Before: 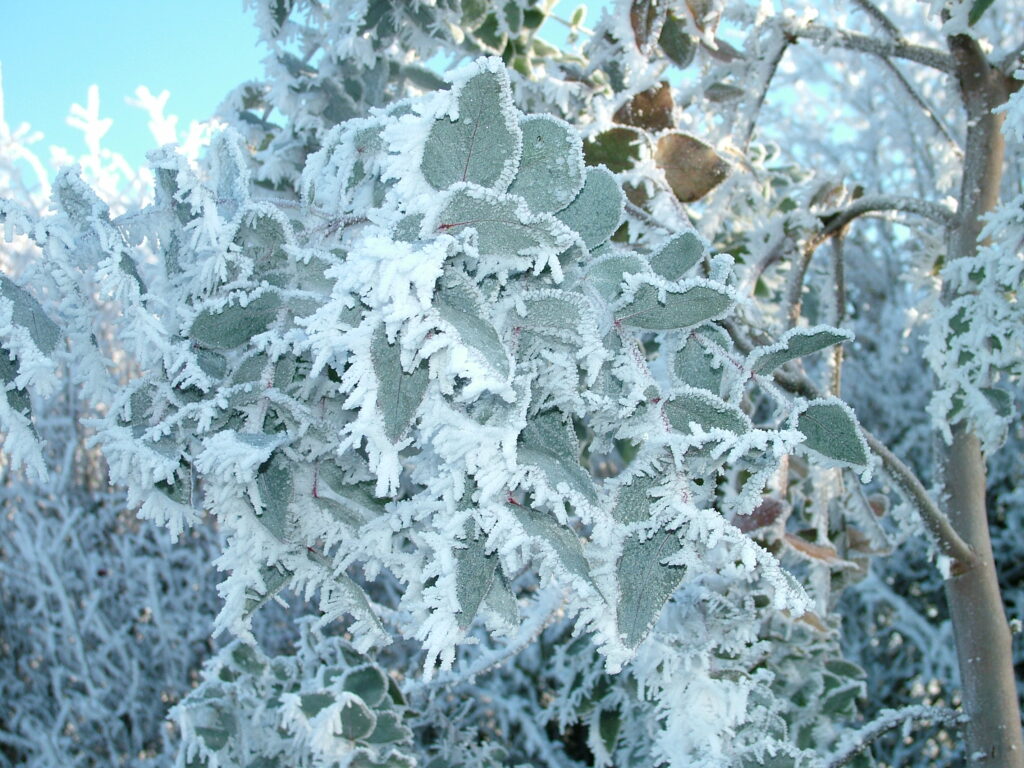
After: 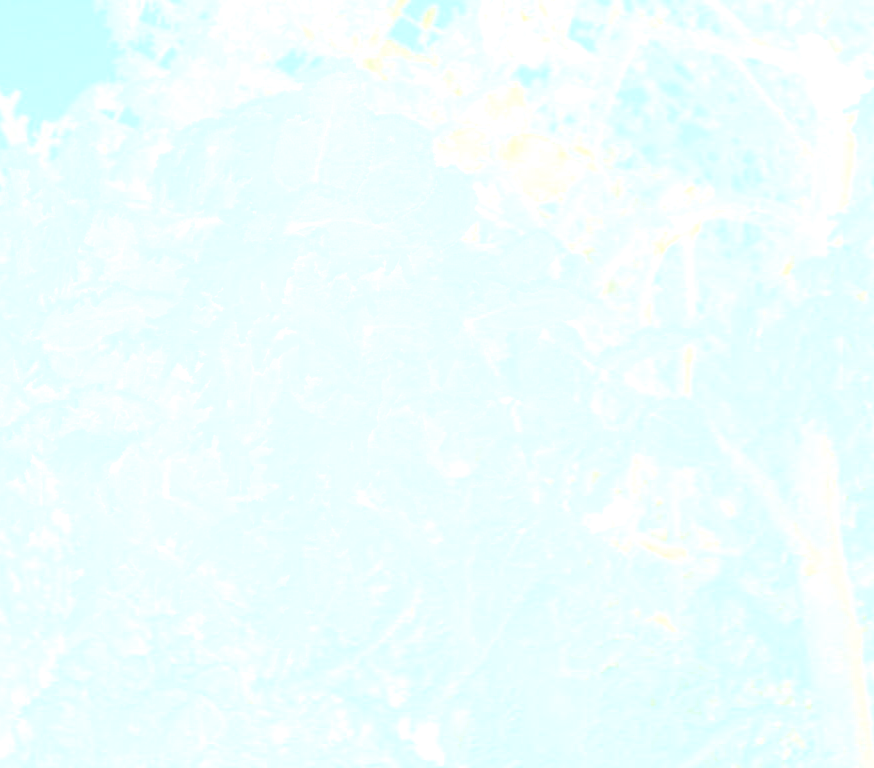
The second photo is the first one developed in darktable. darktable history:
crop and rotate: left 14.584%
bloom: size 70%, threshold 25%, strength 70%
